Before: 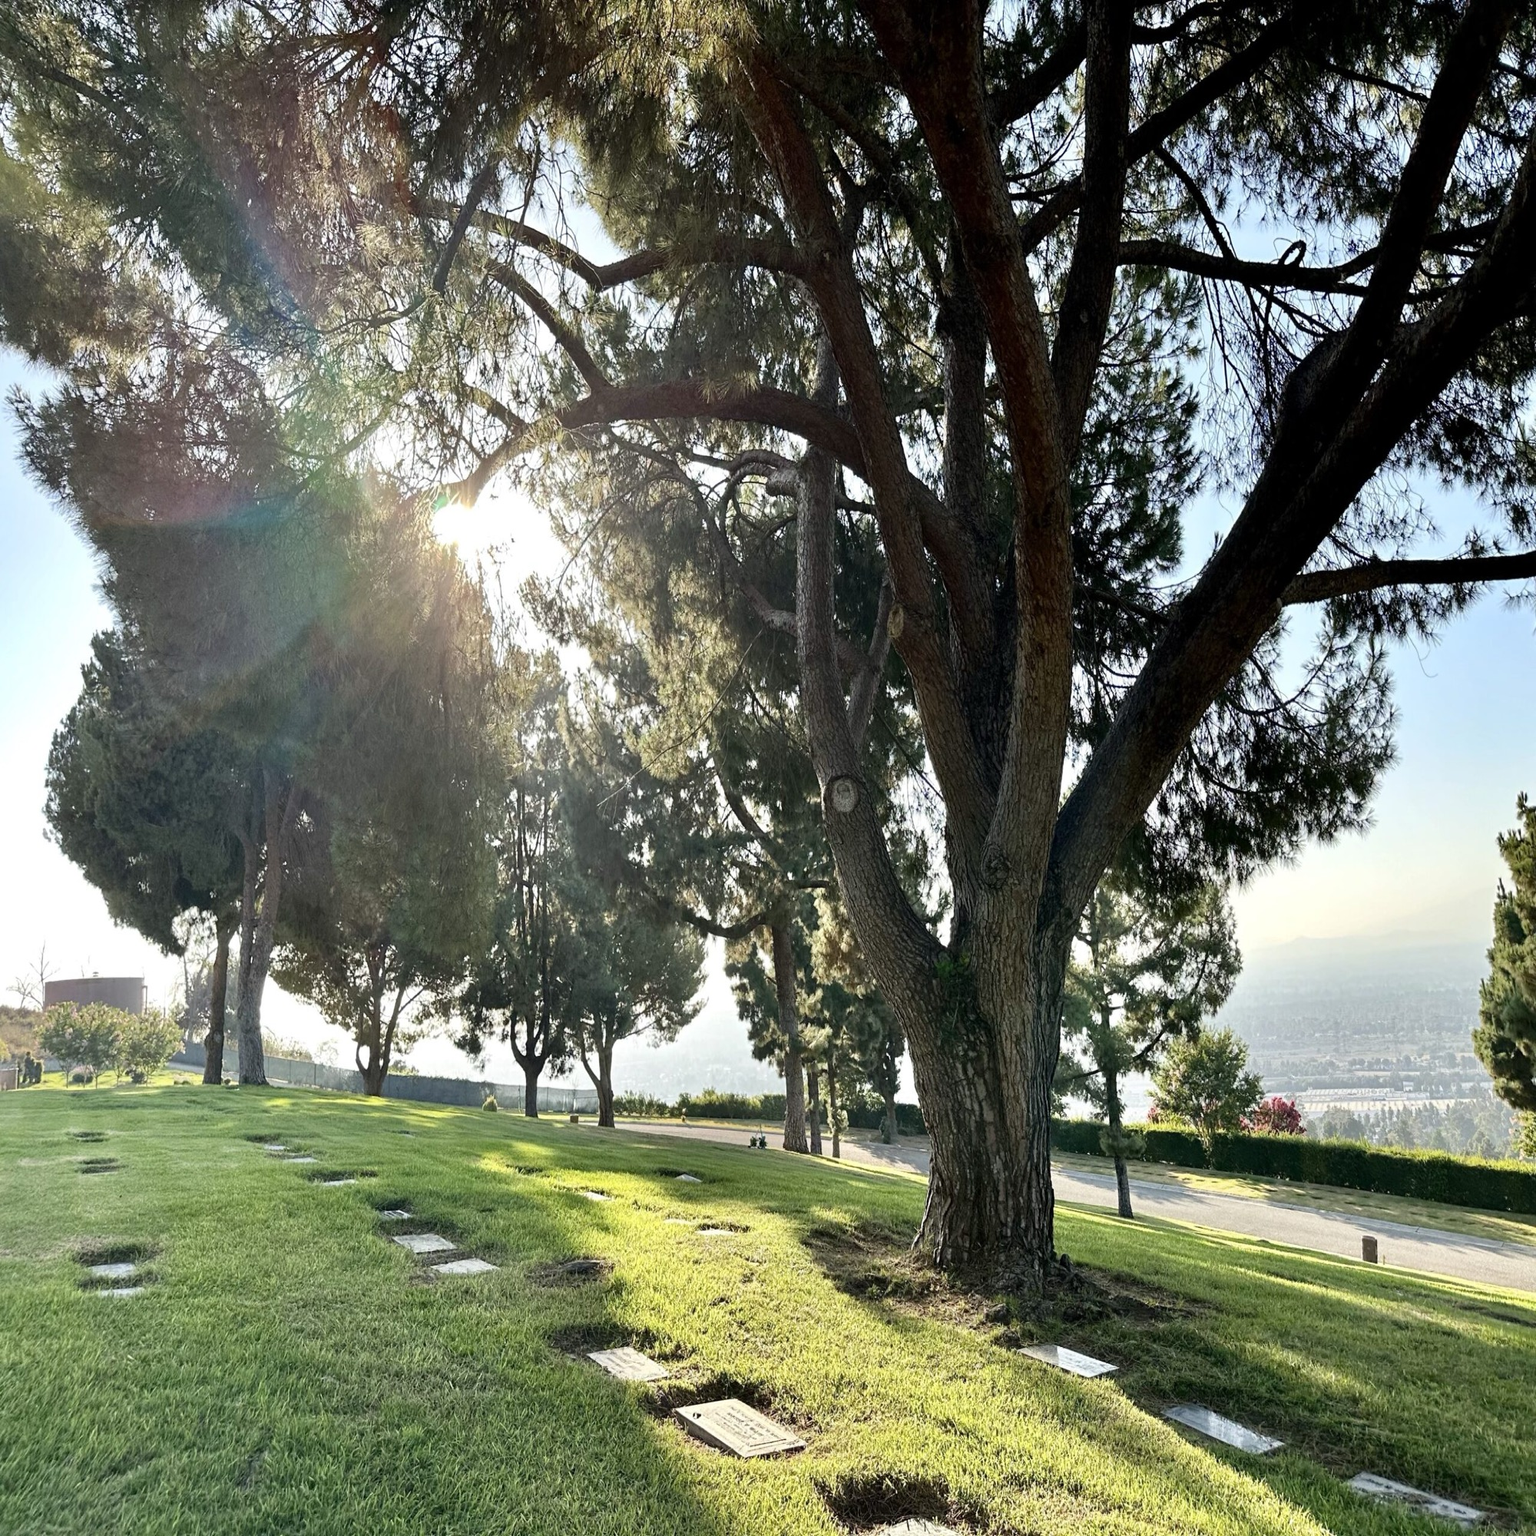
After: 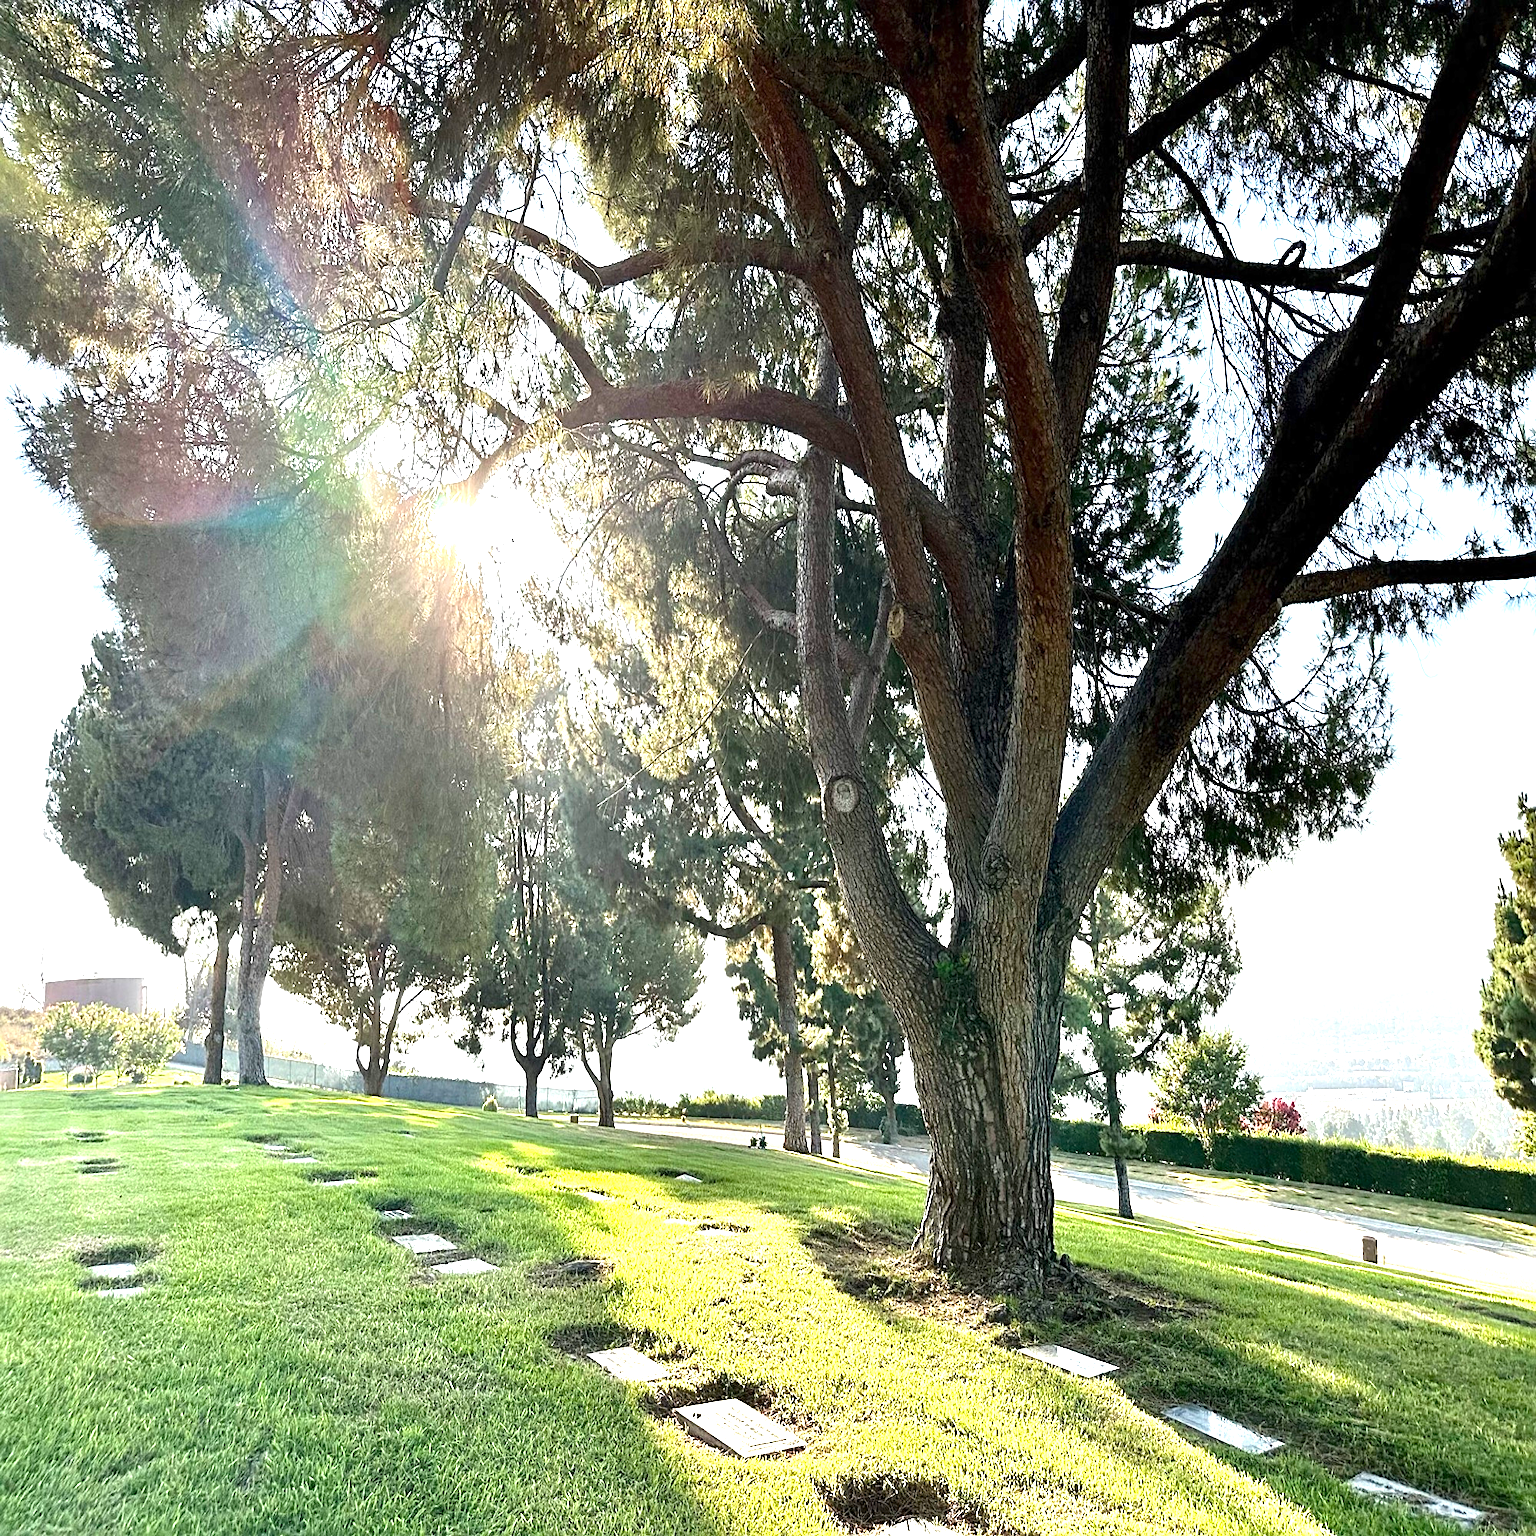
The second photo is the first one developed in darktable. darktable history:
exposure: exposure 1.209 EV
sharpen: on, module defaults
